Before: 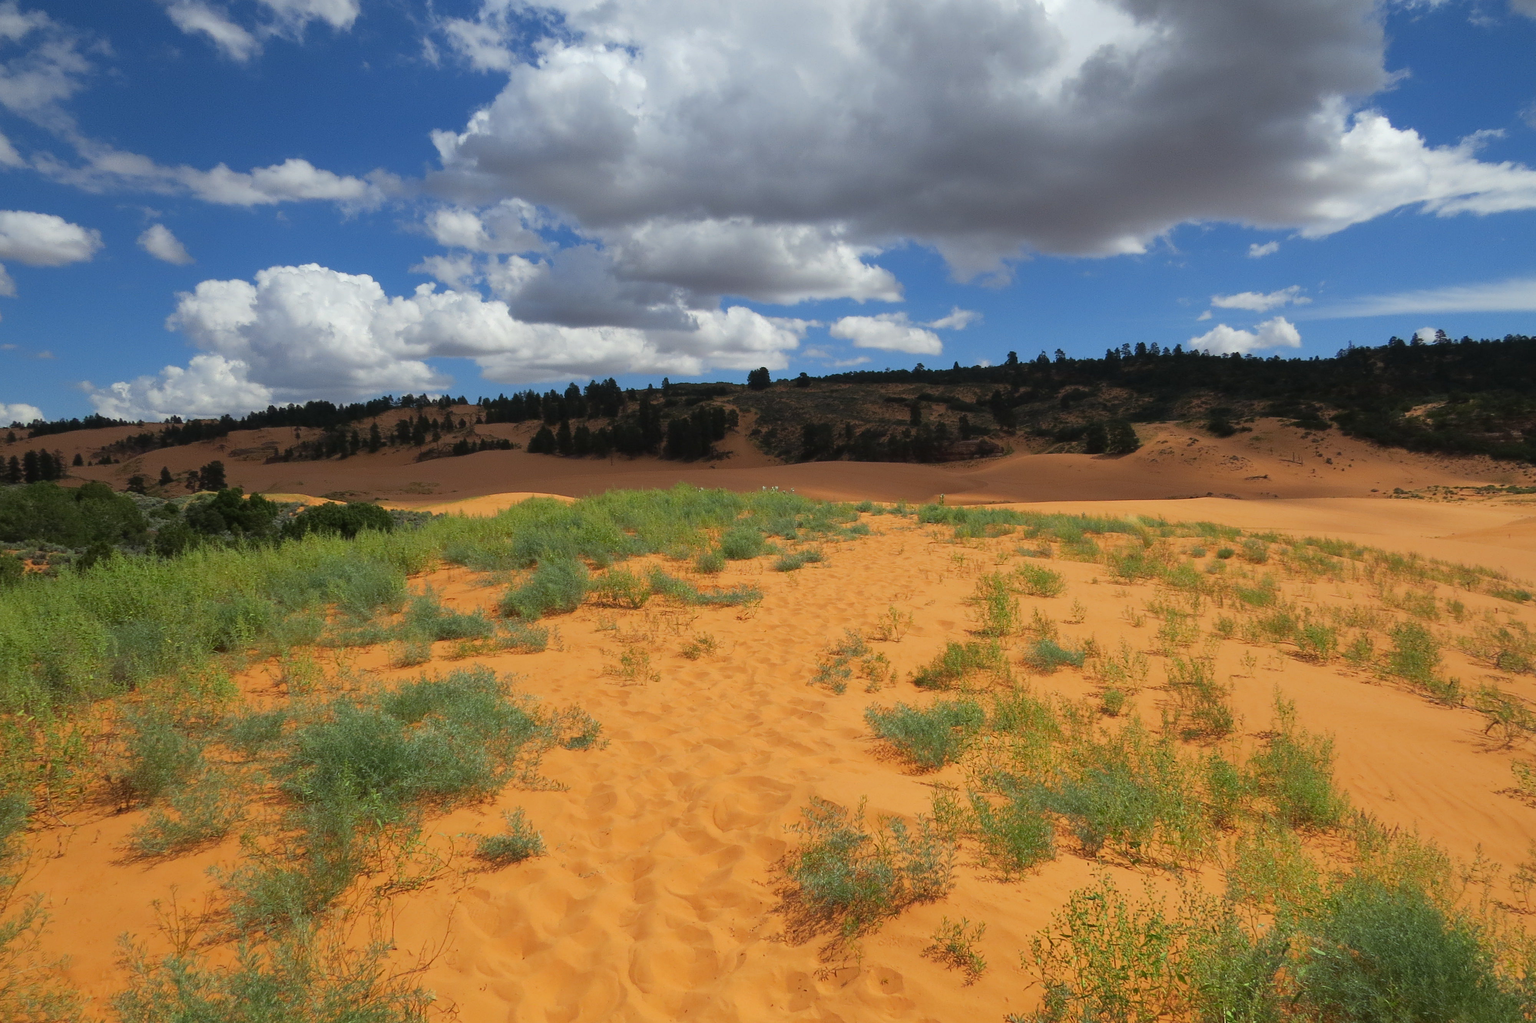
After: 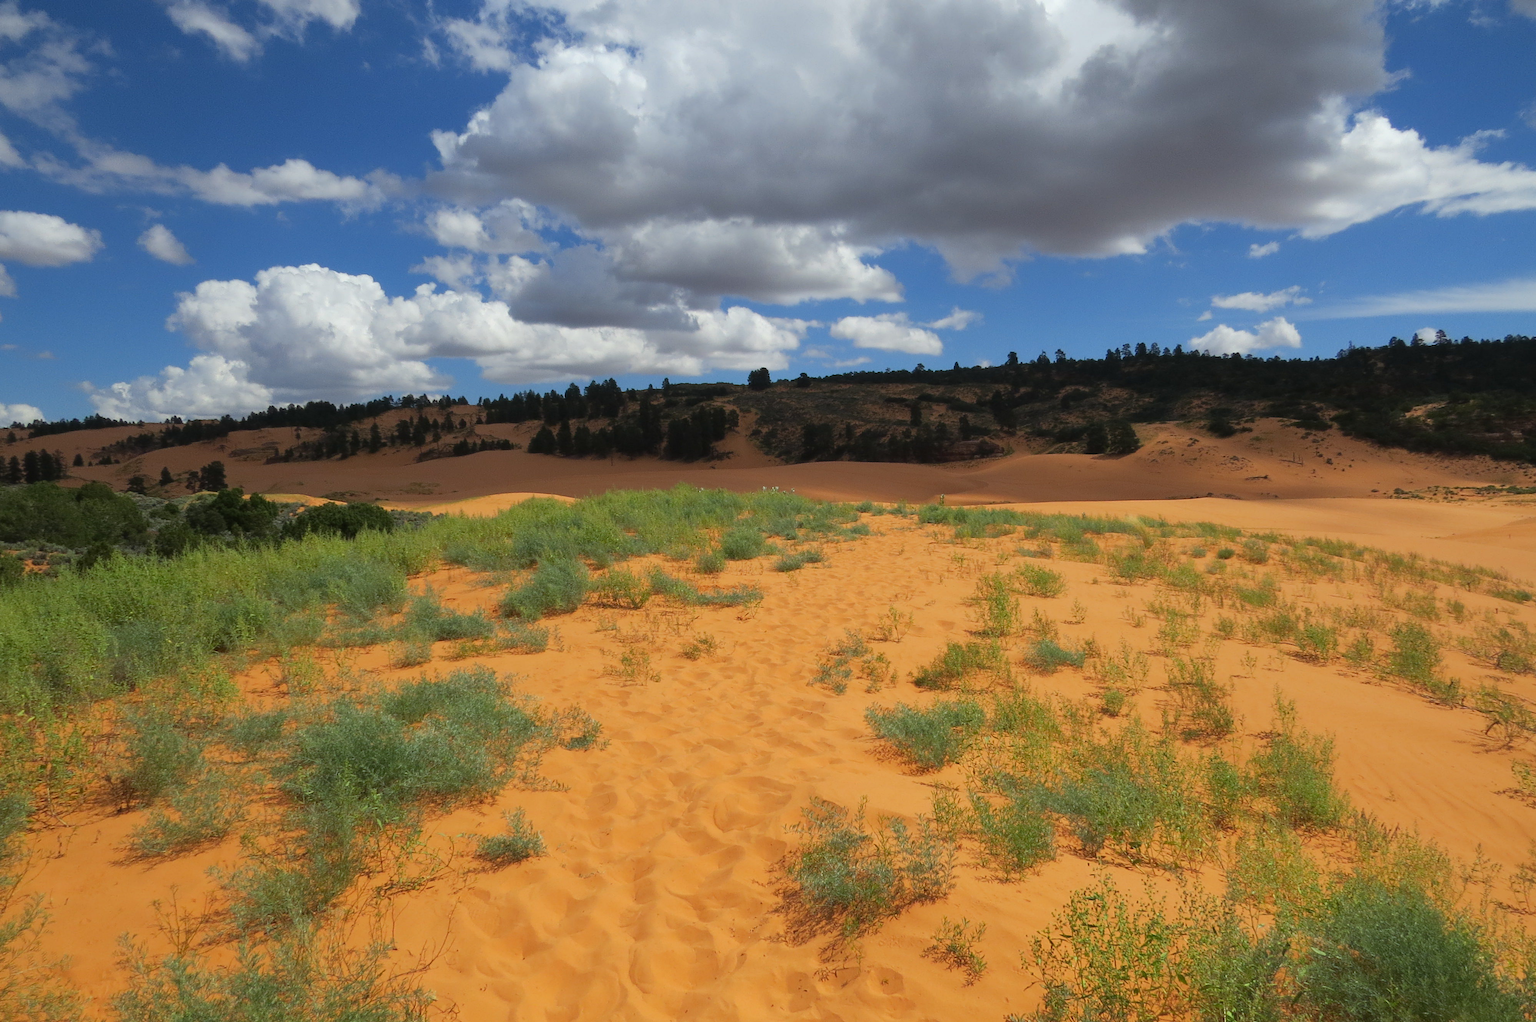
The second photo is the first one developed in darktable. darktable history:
color calibration: illuminant same as pipeline (D50), x 0.345, y 0.357, temperature 4998.06 K
